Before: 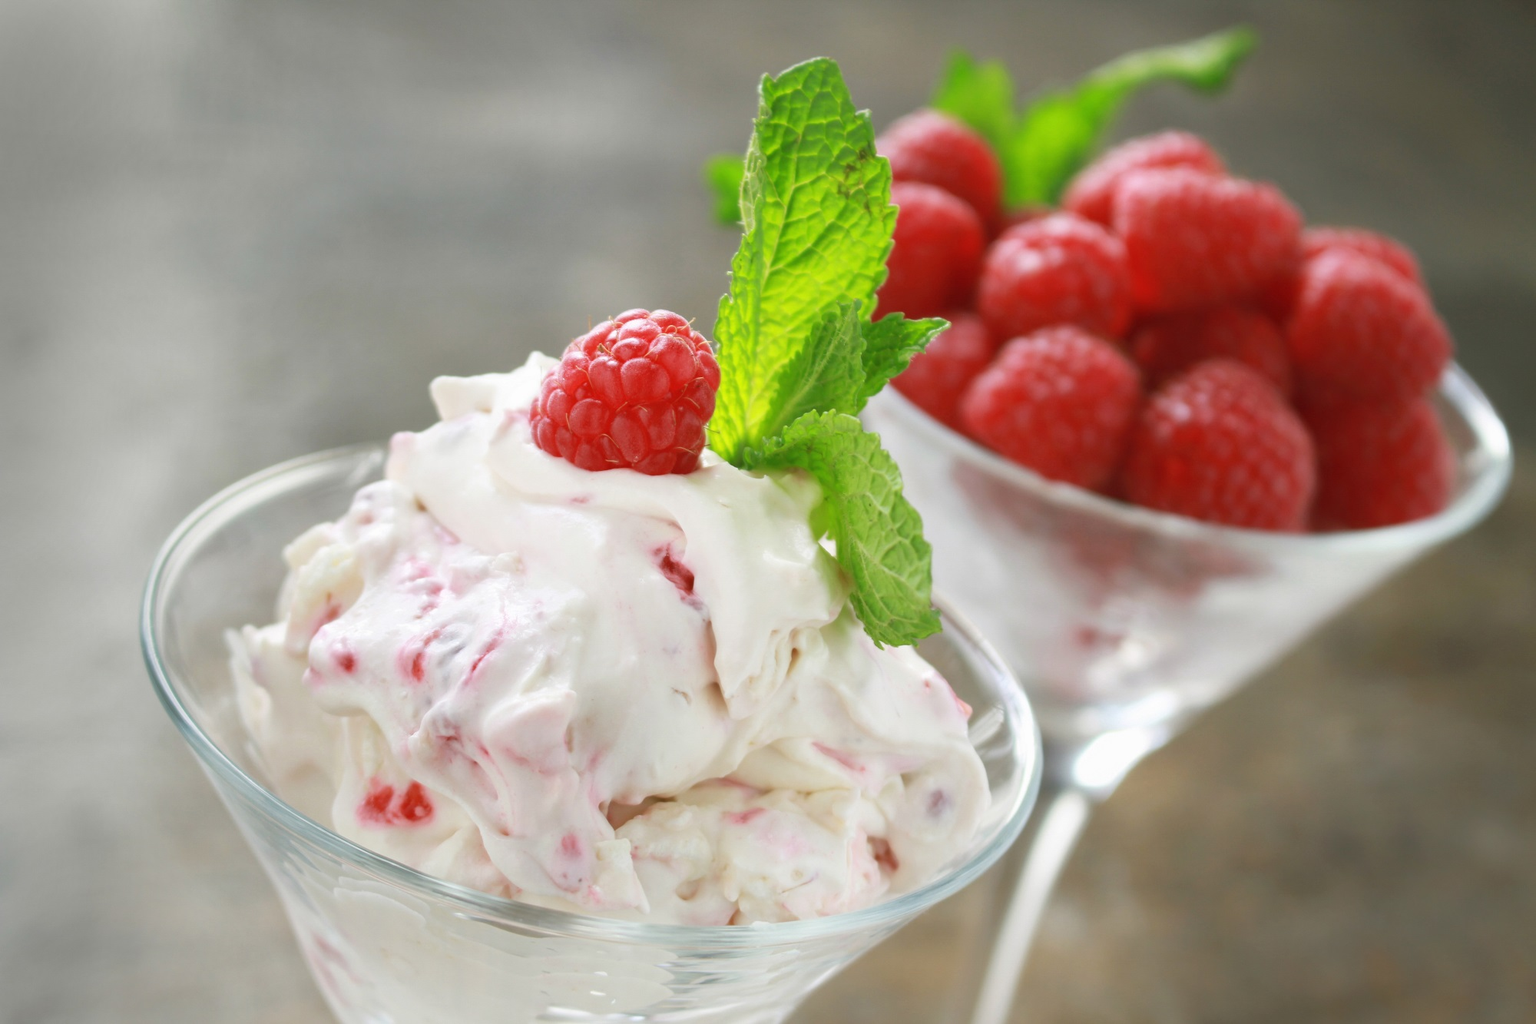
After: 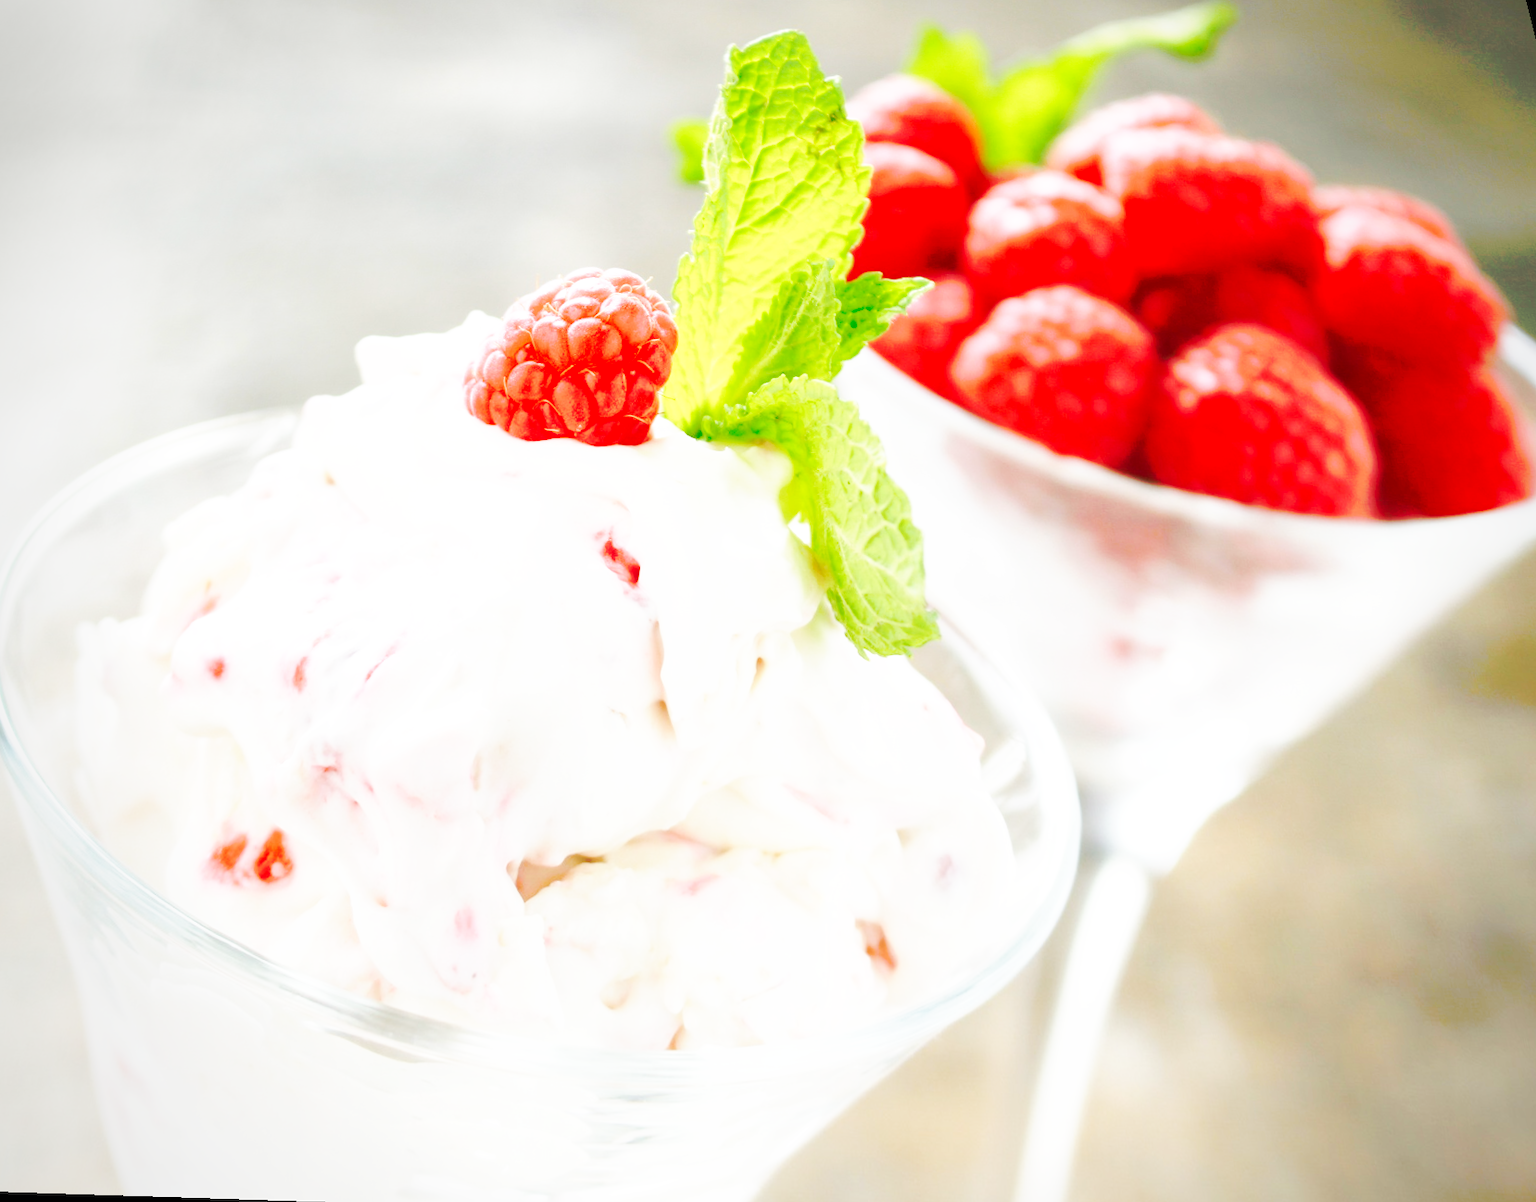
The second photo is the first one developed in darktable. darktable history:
haze removal: strength -0.1, adaptive false
base curve: curves: ch0 [(0, 0) (0.007, 0.004) (0.027, 0.03) (0.046, 0.07) (0.207, 0.54) (0.442, 0.872) (0.673, 0.972) (1, 1)], preserve colors none
exposure: exposure 0.2 EV, compensate highlight preservation false
rotate and perspective: rotation 0.72°, lens shift (vertical) -0.352, lens shift (horizontal) -0.051, crop left 0.152, crop right 0.859, crop top 0.019, crop bottom 0.964
tone curve: curves: ch0 [(0, 0) (0.003, 0.003) (0.011, 0.011) (0.025, 0.024) (0.044, 0.044) (0.069, 0.068) (0.1, 0.098) (0.136, 0.133) (0.177, 0.174) (0.224, 0.22) (0.277, 0.272) (0.335, 0.329) (0.399, 0.392) (0.468, 0.46) (0.543, 0.607) (0.623, 0.676) (0.709, 0.75) (0.801, 0.828) (0.898, 0.912) (1, 1)], preserve colors none
vignetting: brightness -0.233, saturation 0.141
